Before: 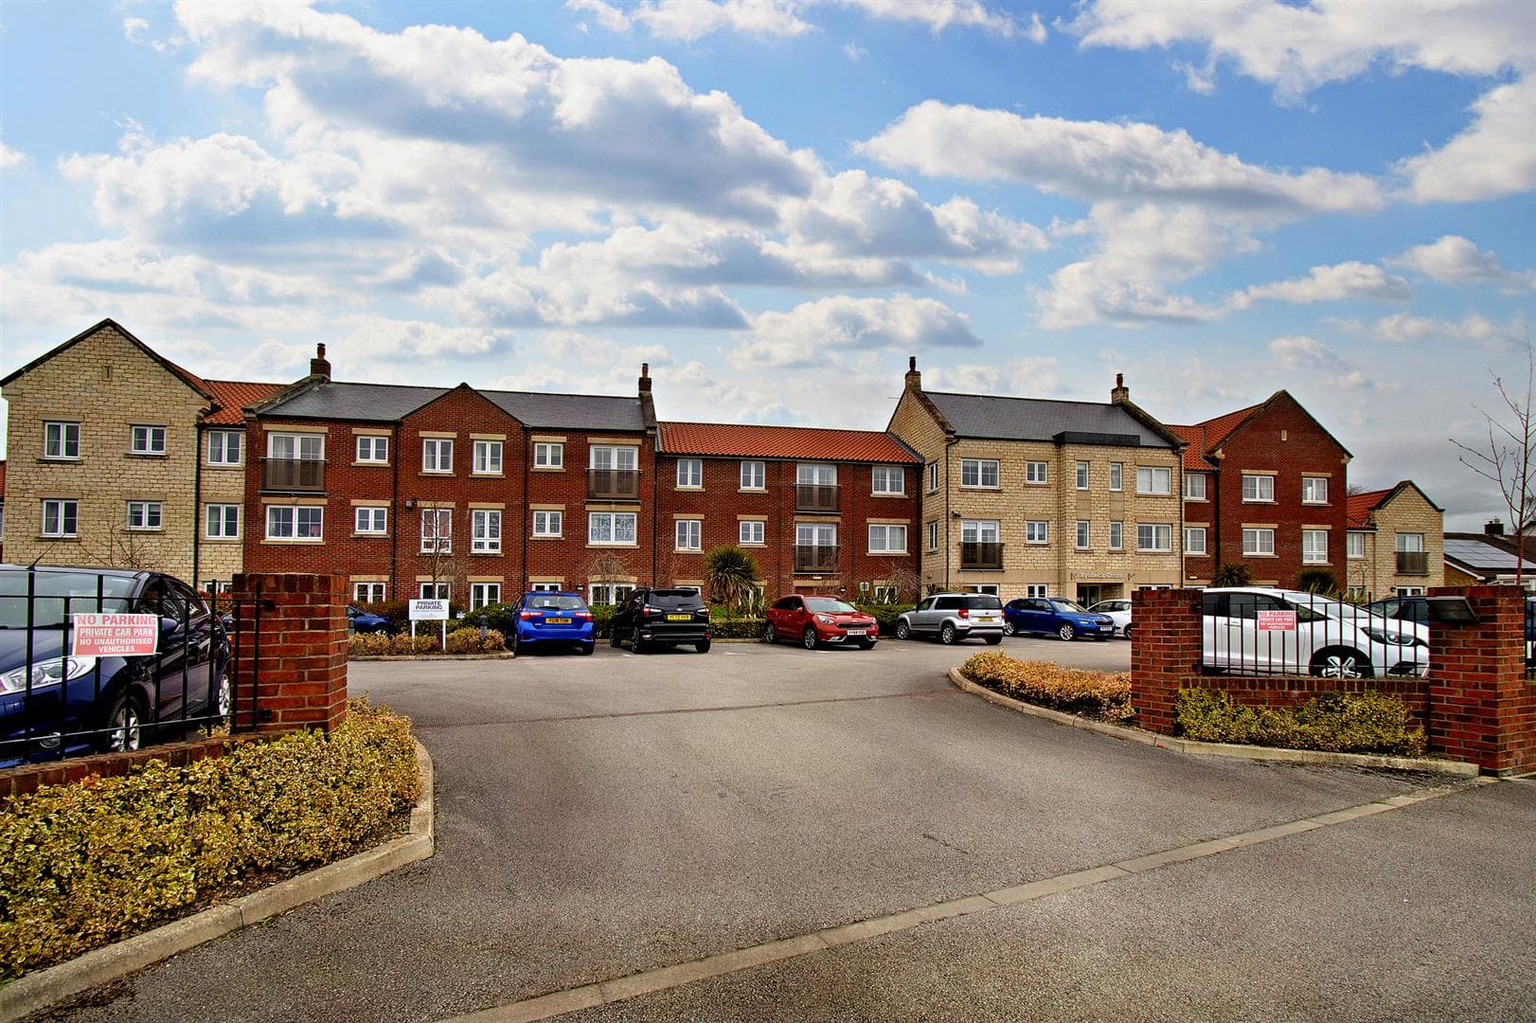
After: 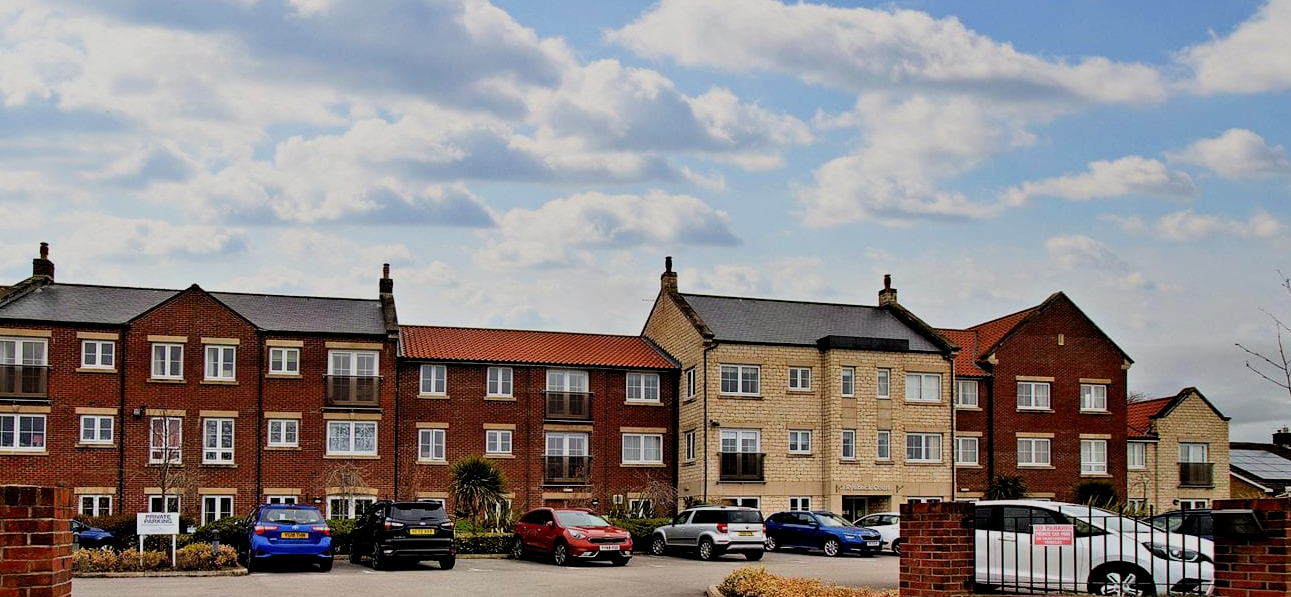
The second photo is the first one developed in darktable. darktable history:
filmic rgb: middle gray luminance 28.87%, black relative exposure -10.26 EV, white relative exposure 5.48 EV, target black luminance 0%, hardness 3.96, latitude 2.89%, contrast 1.124, highlights saturation mix 6.3%, shadows ↔ highlights balance 15.44%
crop: left 18.245%, top 11.116%, right 2.13%, bottom 33.545%
